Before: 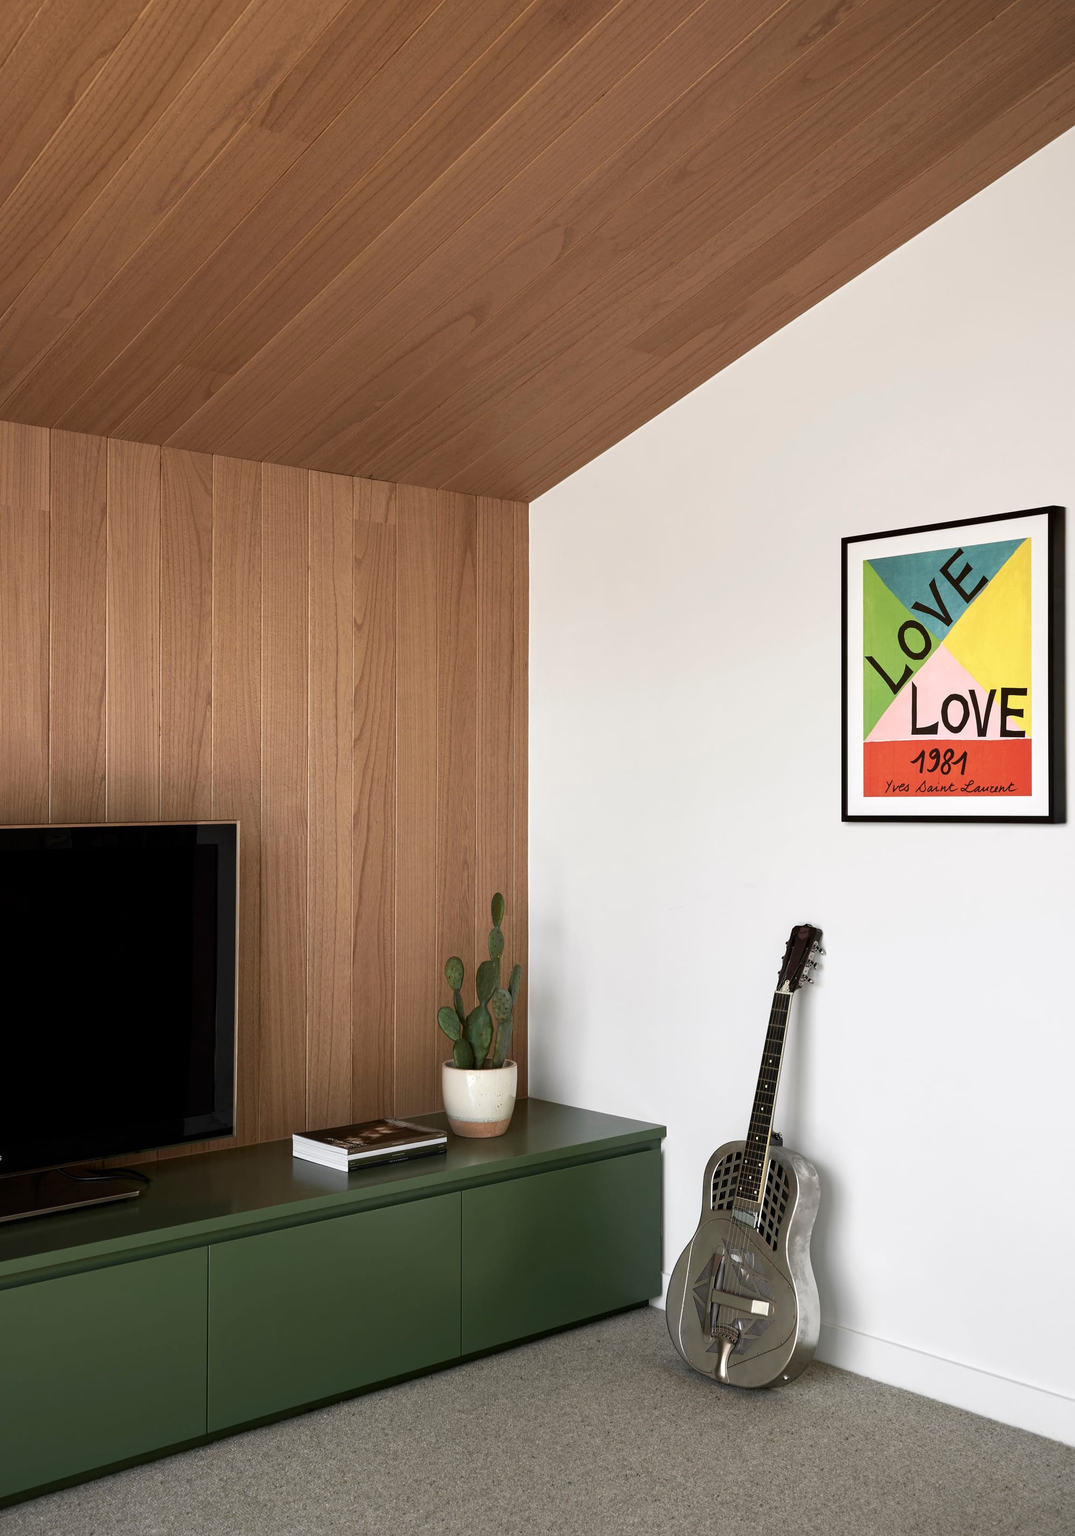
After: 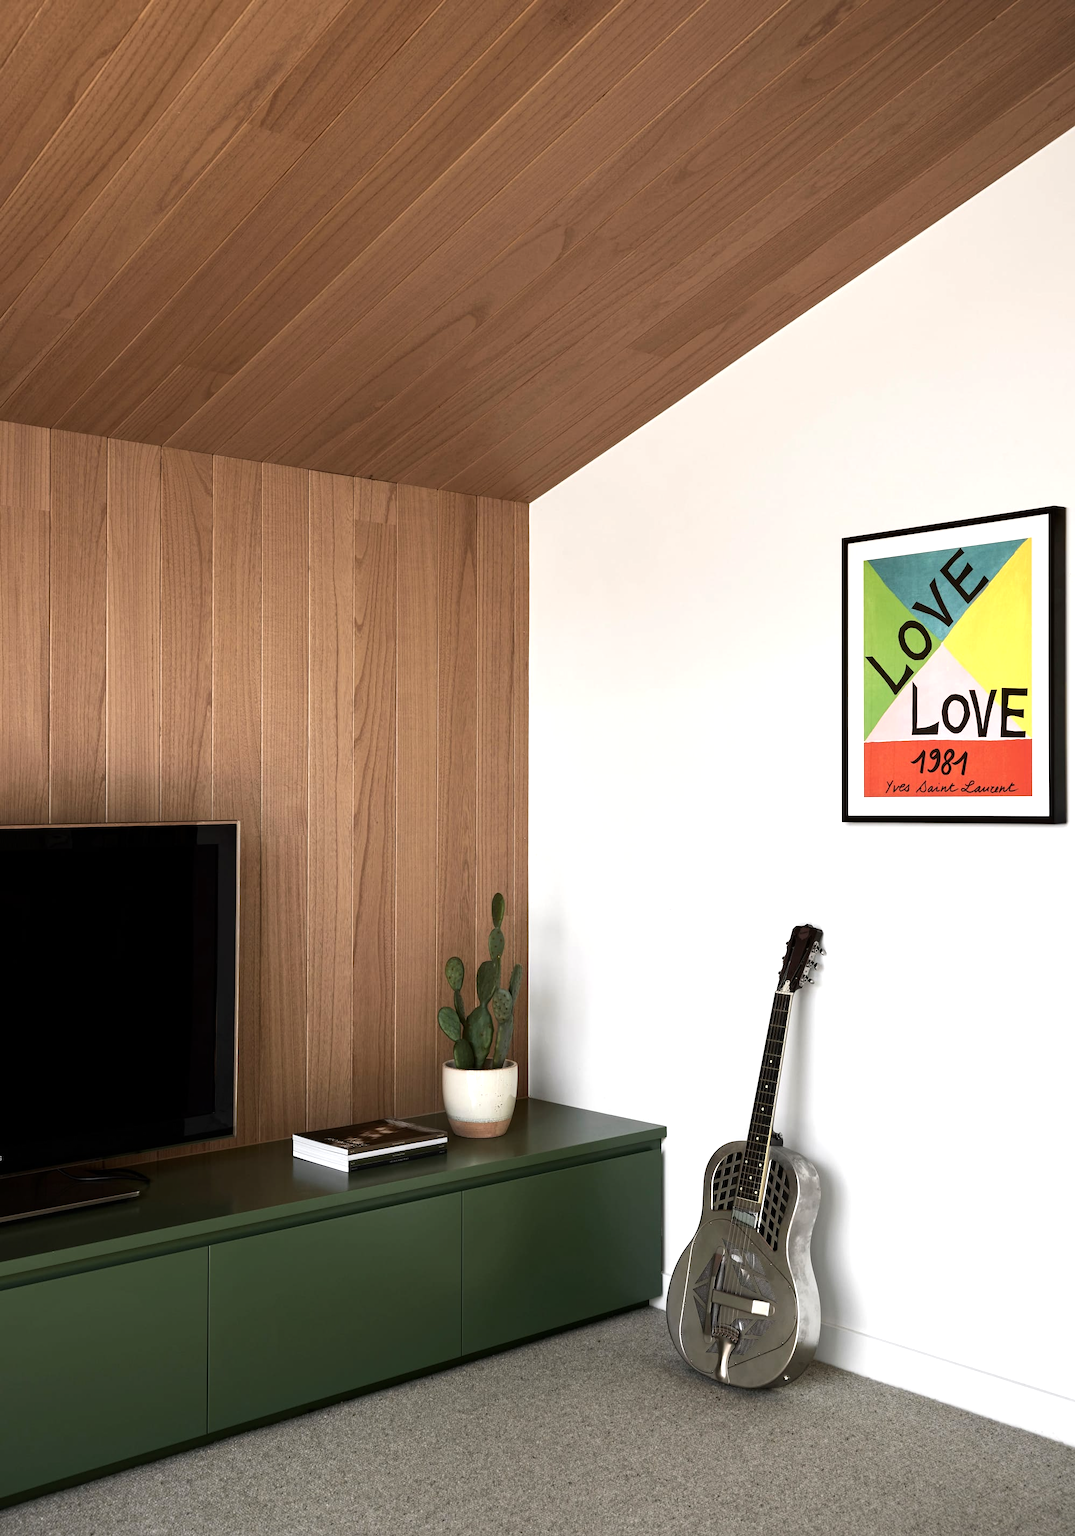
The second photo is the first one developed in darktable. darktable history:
tone equalizer: -8 EV -0.397 EV, -7 EV -0.401 EV, -6 EV -0.331 EV, -5 EV -0.211 EV, -3 EV 0.192 EV, -2 EV 0.334 EV, -1 EV 0.407 EV, +0 EV 0.434 EV, edges refinement/feathering 500, mask exposure compensation -1.57 EV, preserve details no
